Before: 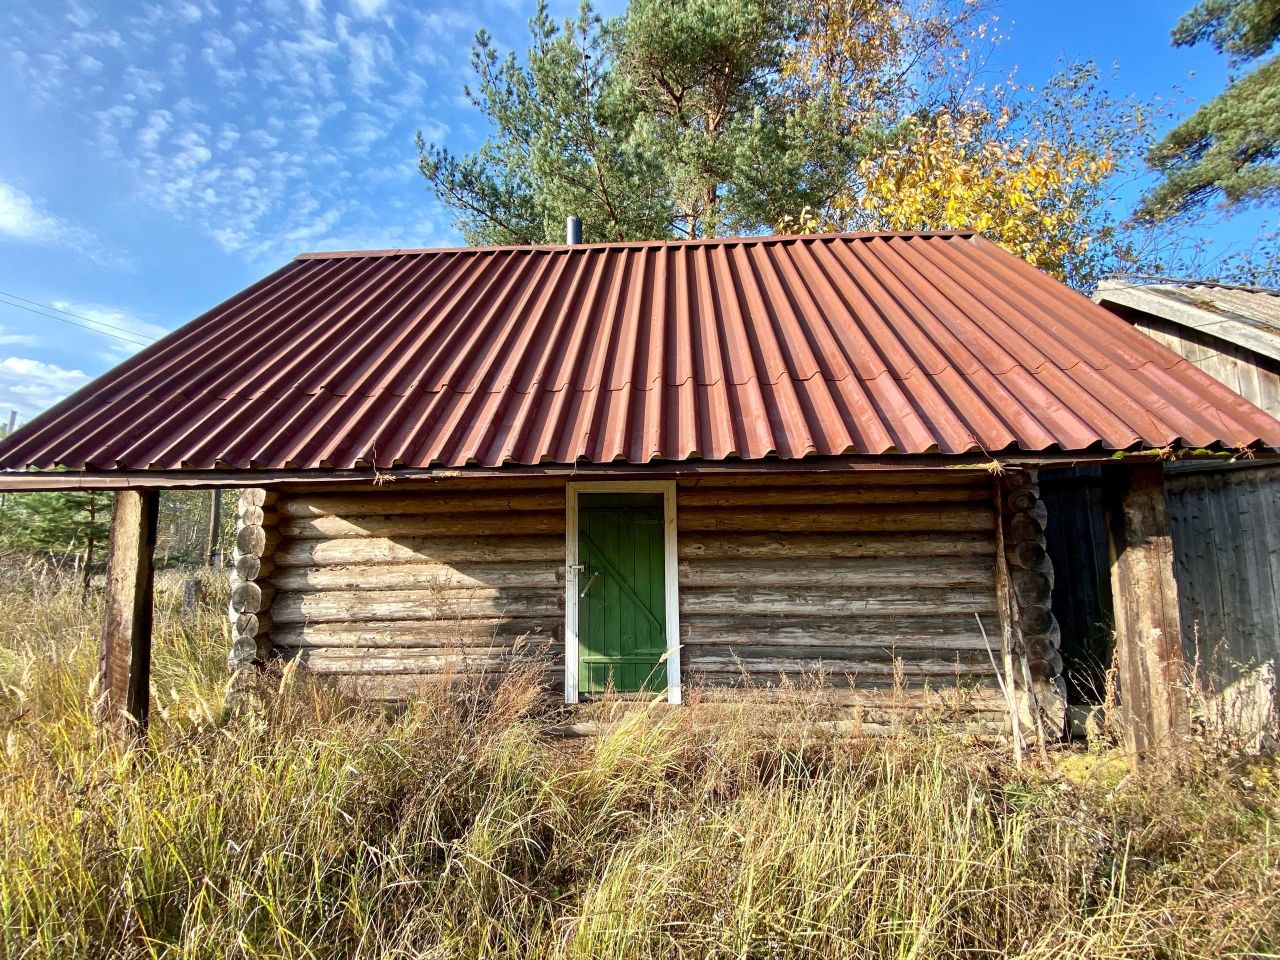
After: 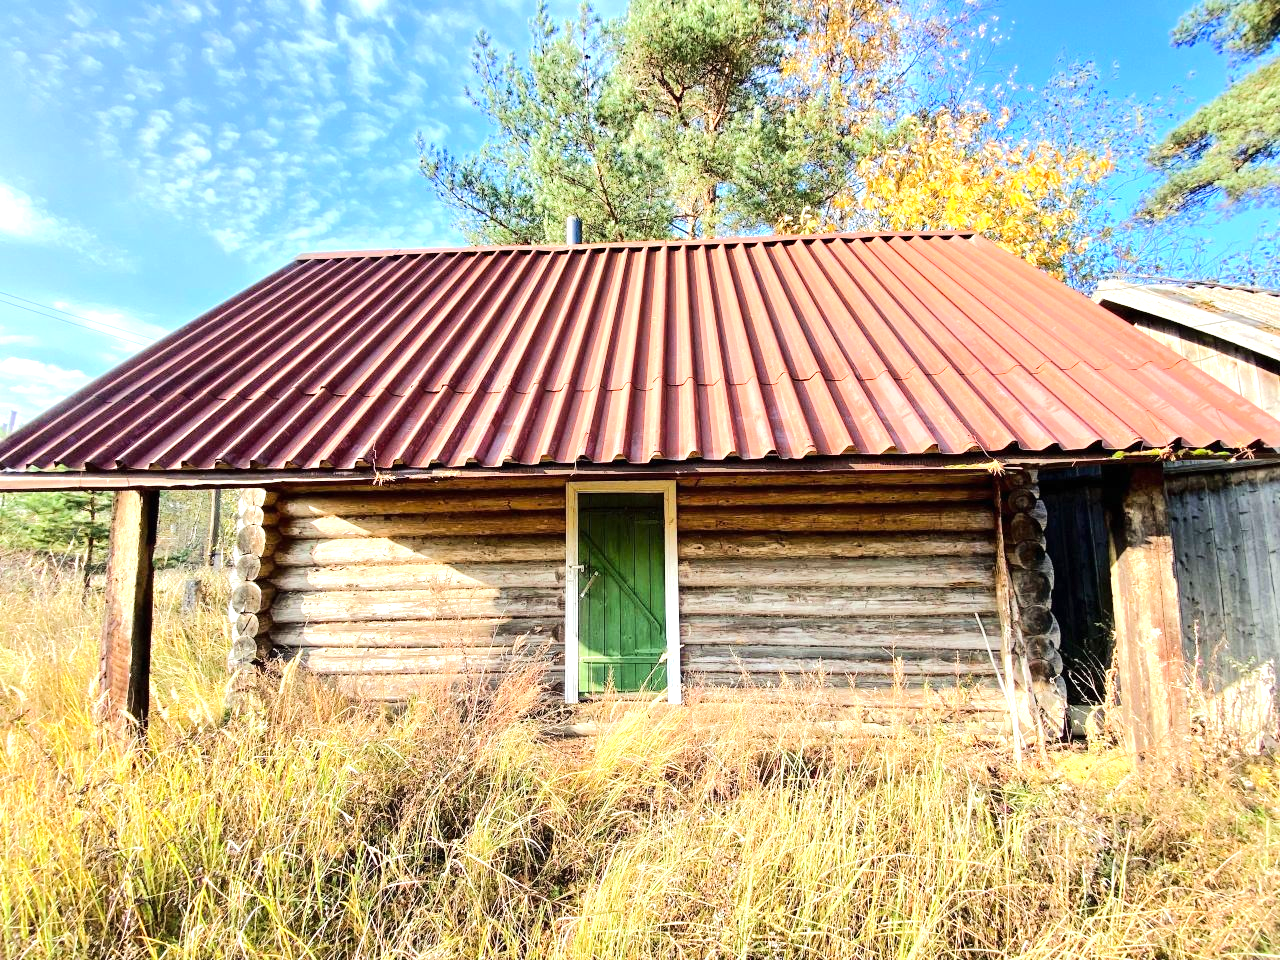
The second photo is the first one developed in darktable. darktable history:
exposure: black level correction 0, exposure 0.588 EV, compensate exposure bias true, compensate highlight preservation false
tone equalizer: -7 EV 0.151 EV, -6 EV 0.625 EV, -5 EV 1.14 EV, -4 EV 1.3 EV, -3 EV 1.18 EV, -2 EV 0.6 EV, -1 EV 0.161 EV, edges refinement/feathering 500, mask exposure compensation -1.57 EV, preserve details no
